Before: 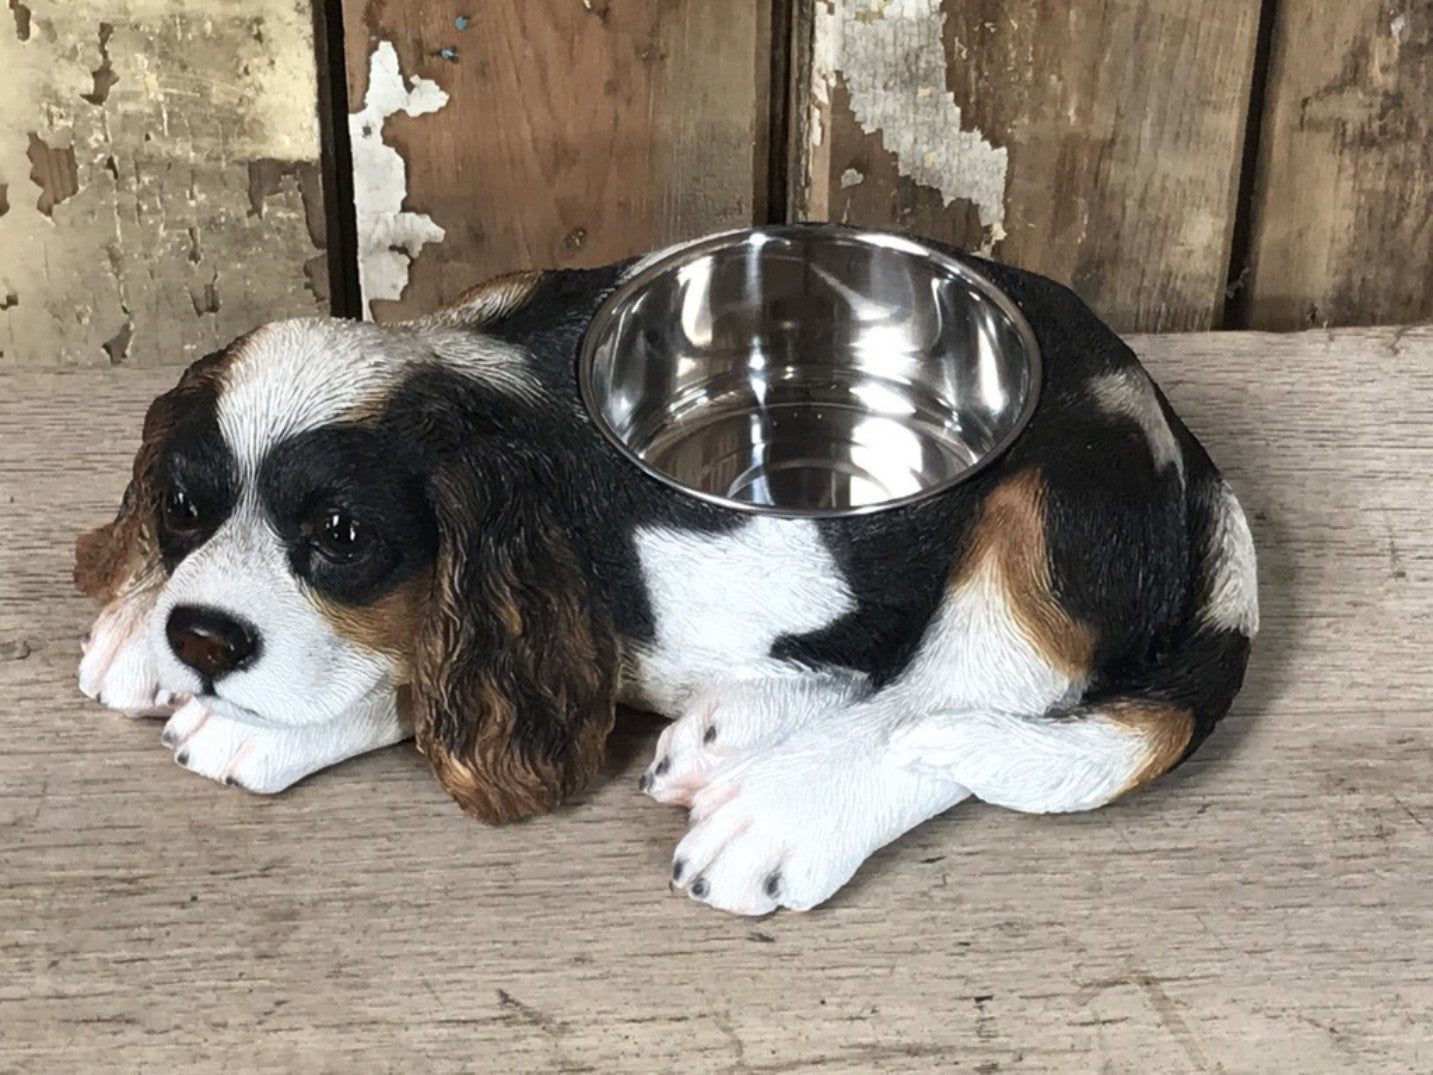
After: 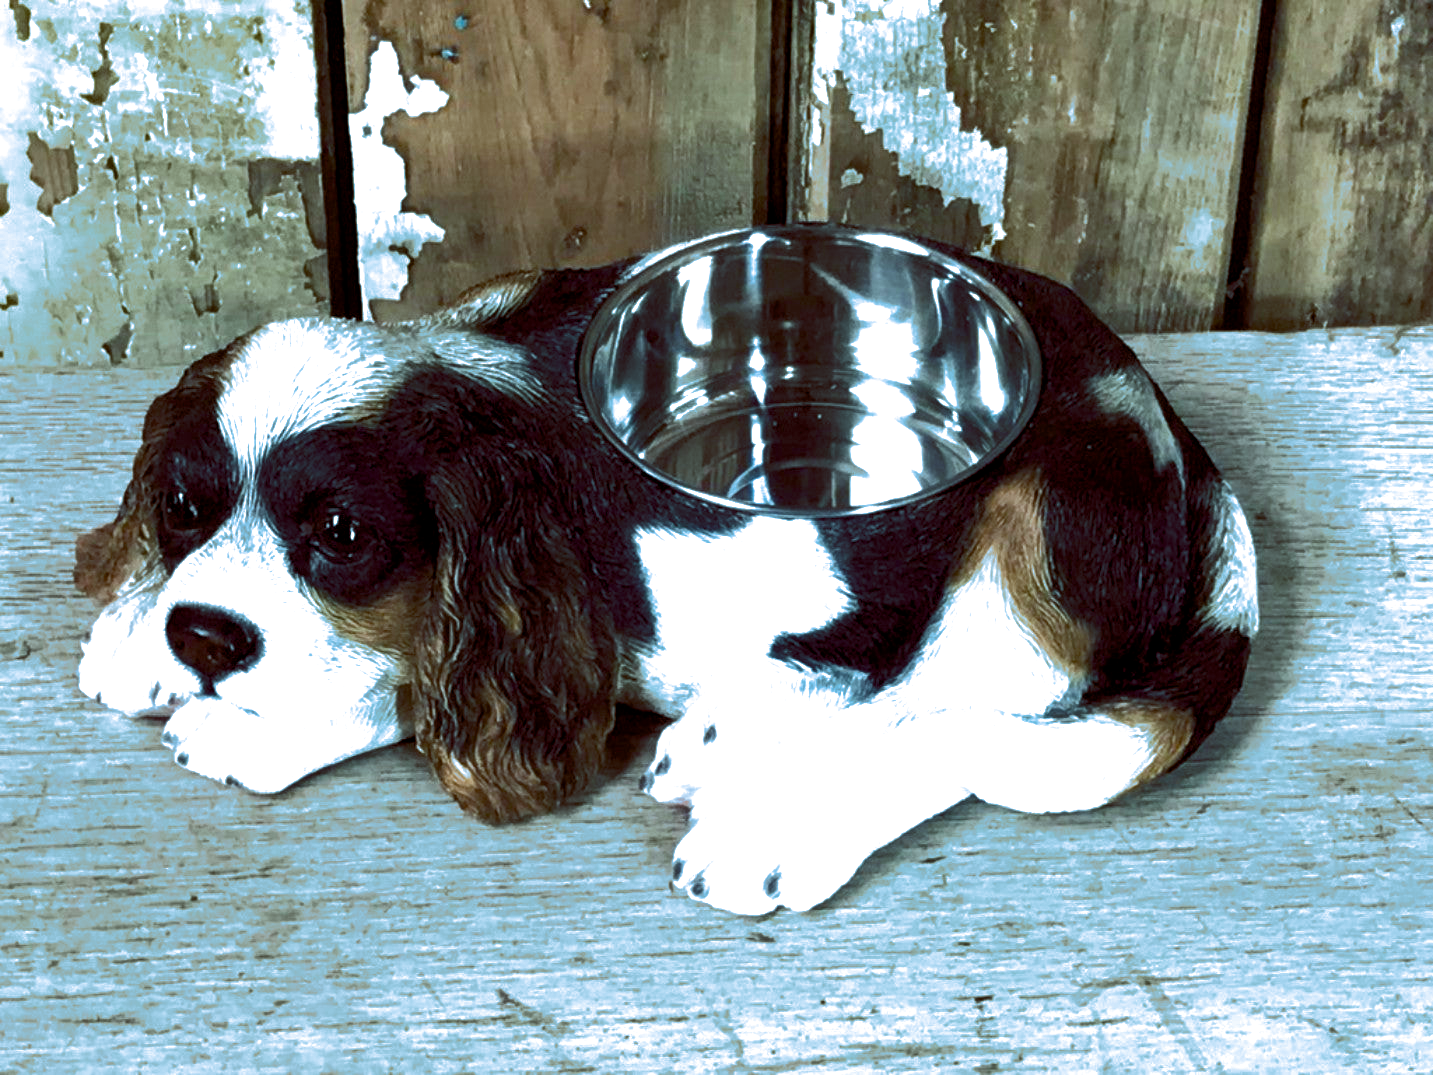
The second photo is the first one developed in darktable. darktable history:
split-toning: shadows › hue 351.18°, shadows › saturation 0.86, highlights › hue 218.82°, highlights › saturation 0.73, balance -19.167
color balance rgb: shadows lift › luminance -7.7%, shadows lift › chroma 2.13%, shadows lift › hue 200.79°, power › luminance -7.77%, power › chroma 2.27%, power › hue 220.69°, highlights gain › luminance 15.15%, highlights gain › chroma 4%, highlights gain › hue 209.35°, global offset › luminance -0.21%, global offset › chroma 0.27%, perceptual saturation grading › global saturation 24.42%, perceptual saturation grading › highlights -24.42%, perceptual saturation grading › mid-tones 24.42%, perceptual saturation grading › shadows 40%, perceptual brilliance grading › global brilliance -5%, perceptual brilliance grading › highlights 24.42%, perceptual brilliance grading › mid-tones 7%, perceptual brilliance grading › shadows -5%
